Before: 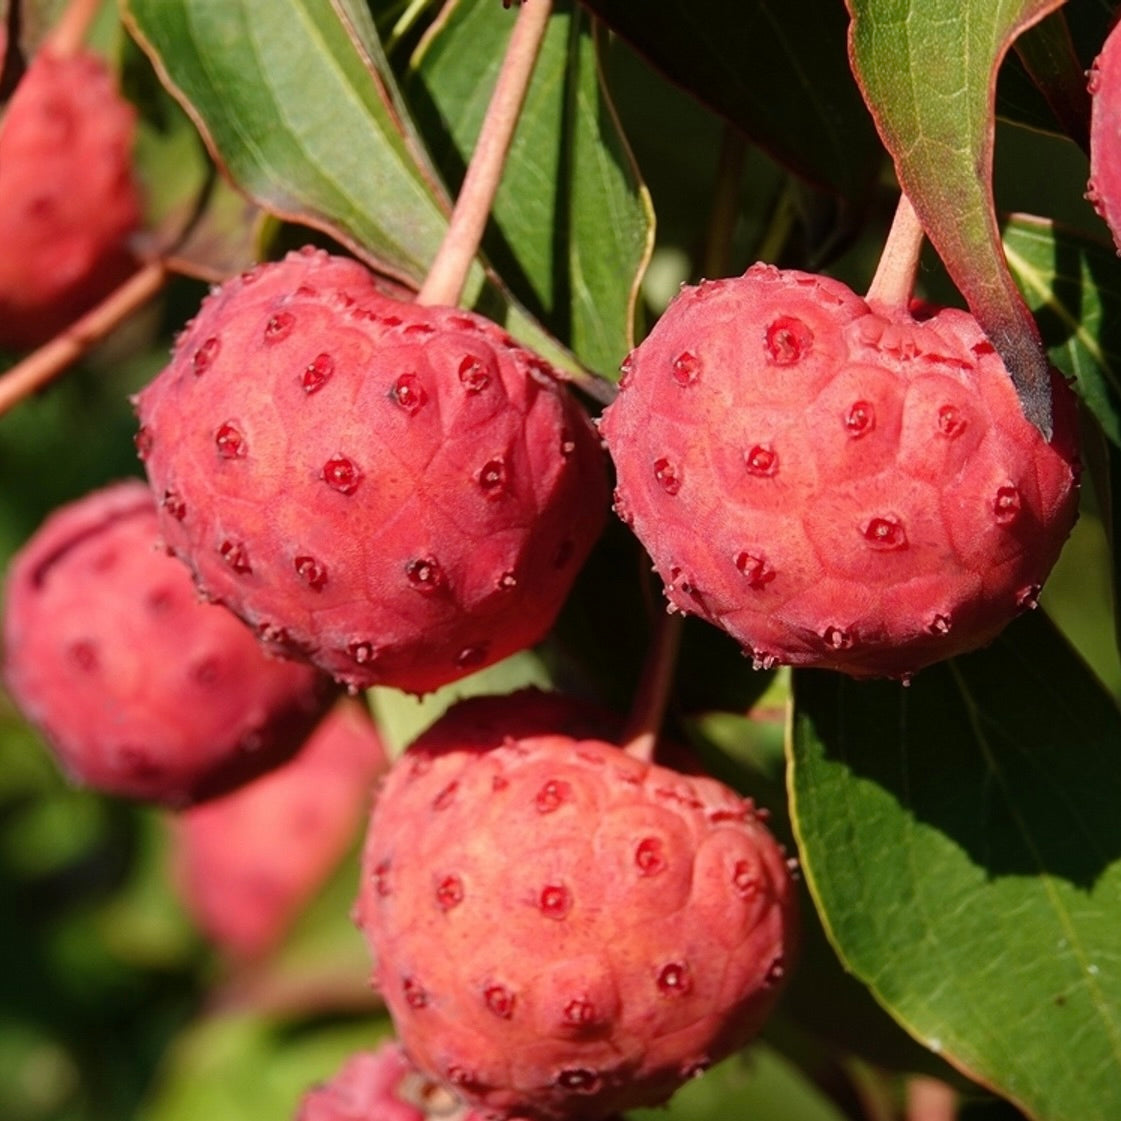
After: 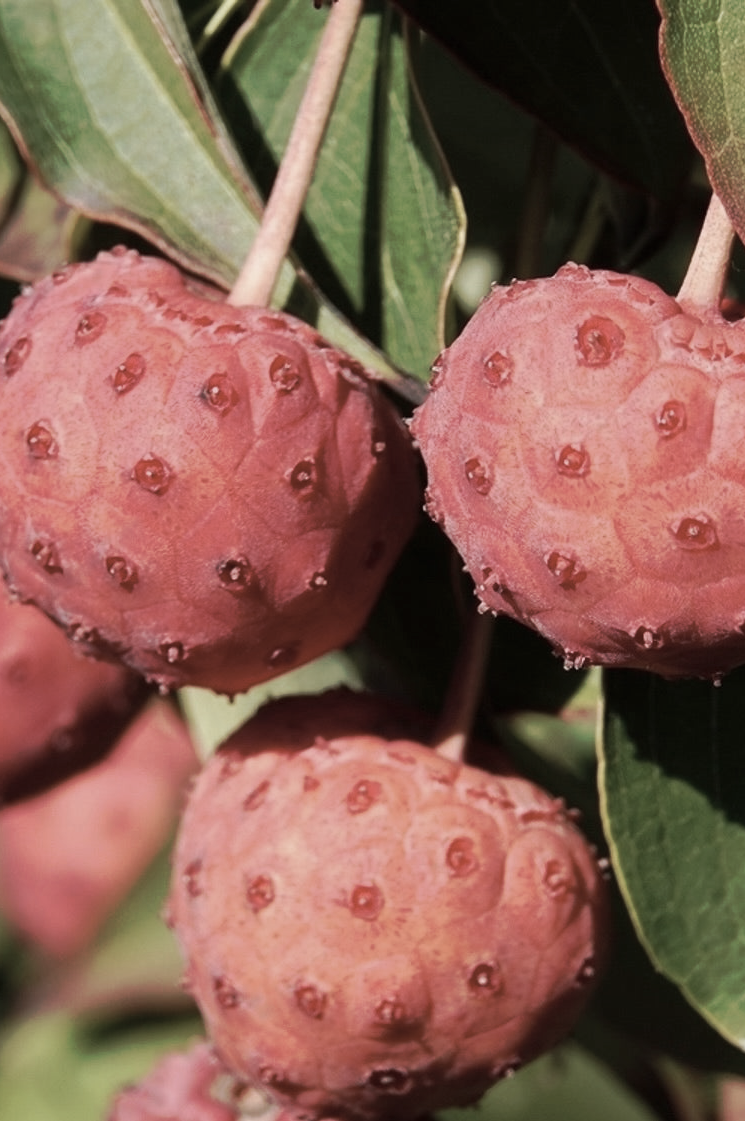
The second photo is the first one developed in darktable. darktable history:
color zones: curves: ch1 [(0, 0.292) (0.001, 0.292) (0.2, 0.264) (0.4, 0.248) (0.6, 0.248) (0.8, 0.264) (0.999, 0.292) (1, 0.292)]
tone curve: curves: ch0 [(0, 0) (0.003, 0.003) (0.011, 0.011) (0.025, 0.024) (0.044, 0.042) (0.069, 0.066) (0.1, 0.095) (0.136, 0.129) (0.177, 0.169) (0.224, 0.214) (0.277, 0.264) (0.335, 0.319) (0.399, 0.38) (0.468, 0.446) (0.543, 0.558) (0.623, 0.636) (0.709, 0.719) (0.801, 0.807) (0.898, 0.901) (1, 1)], preserve colors none
crop: left 16.899%, right 16.556%
